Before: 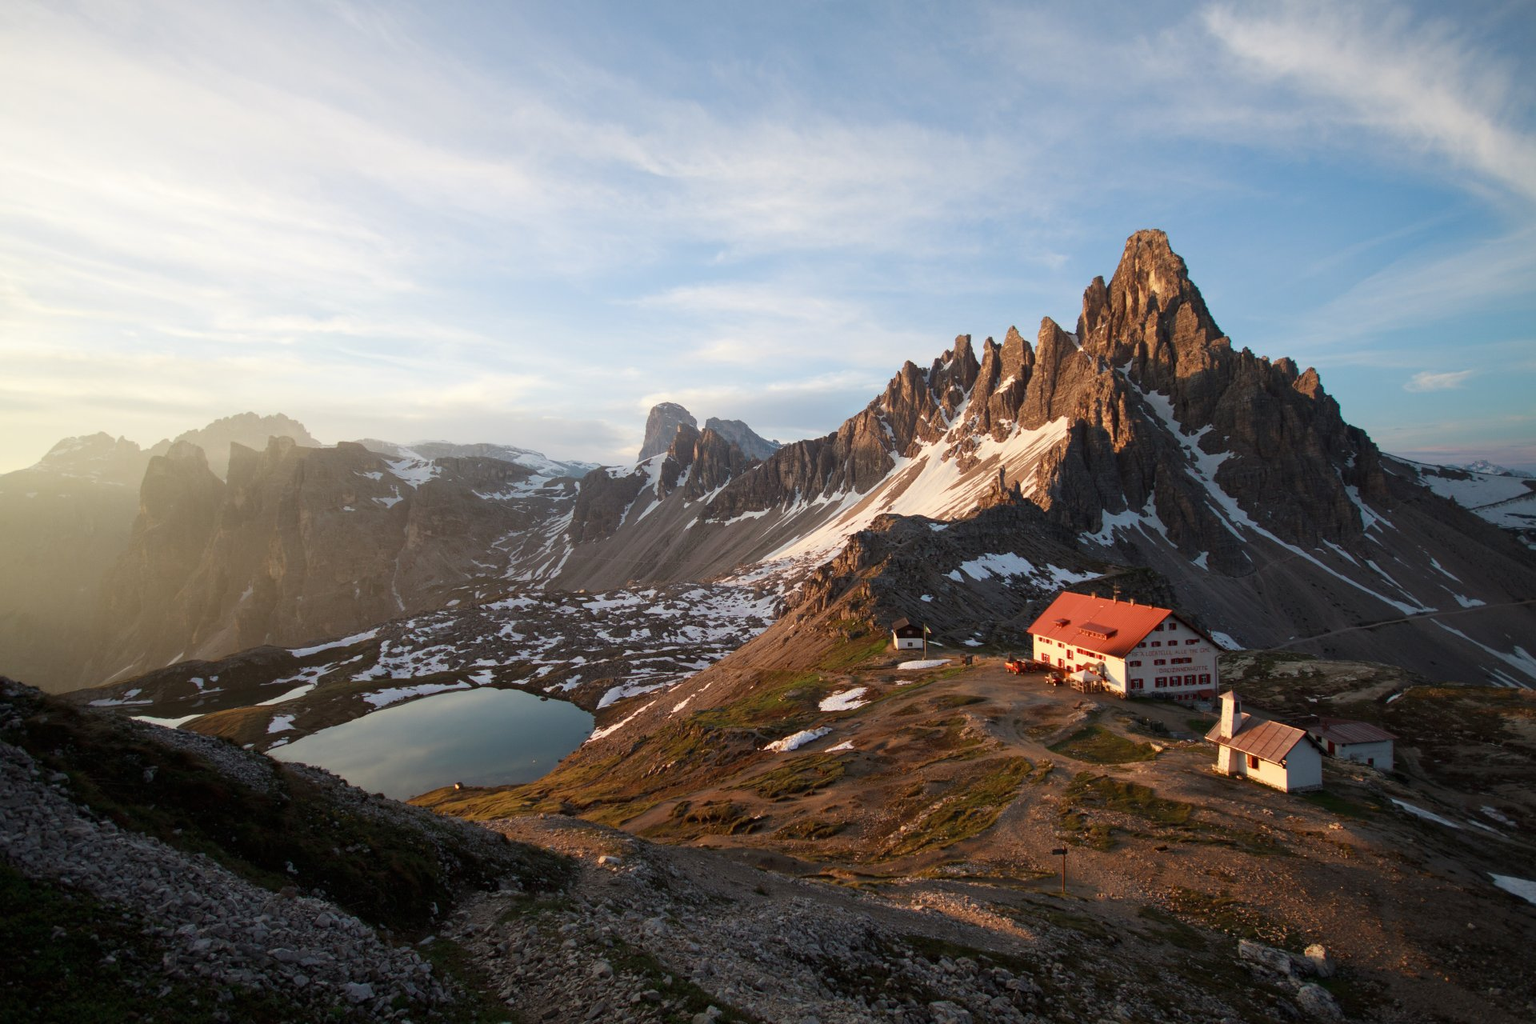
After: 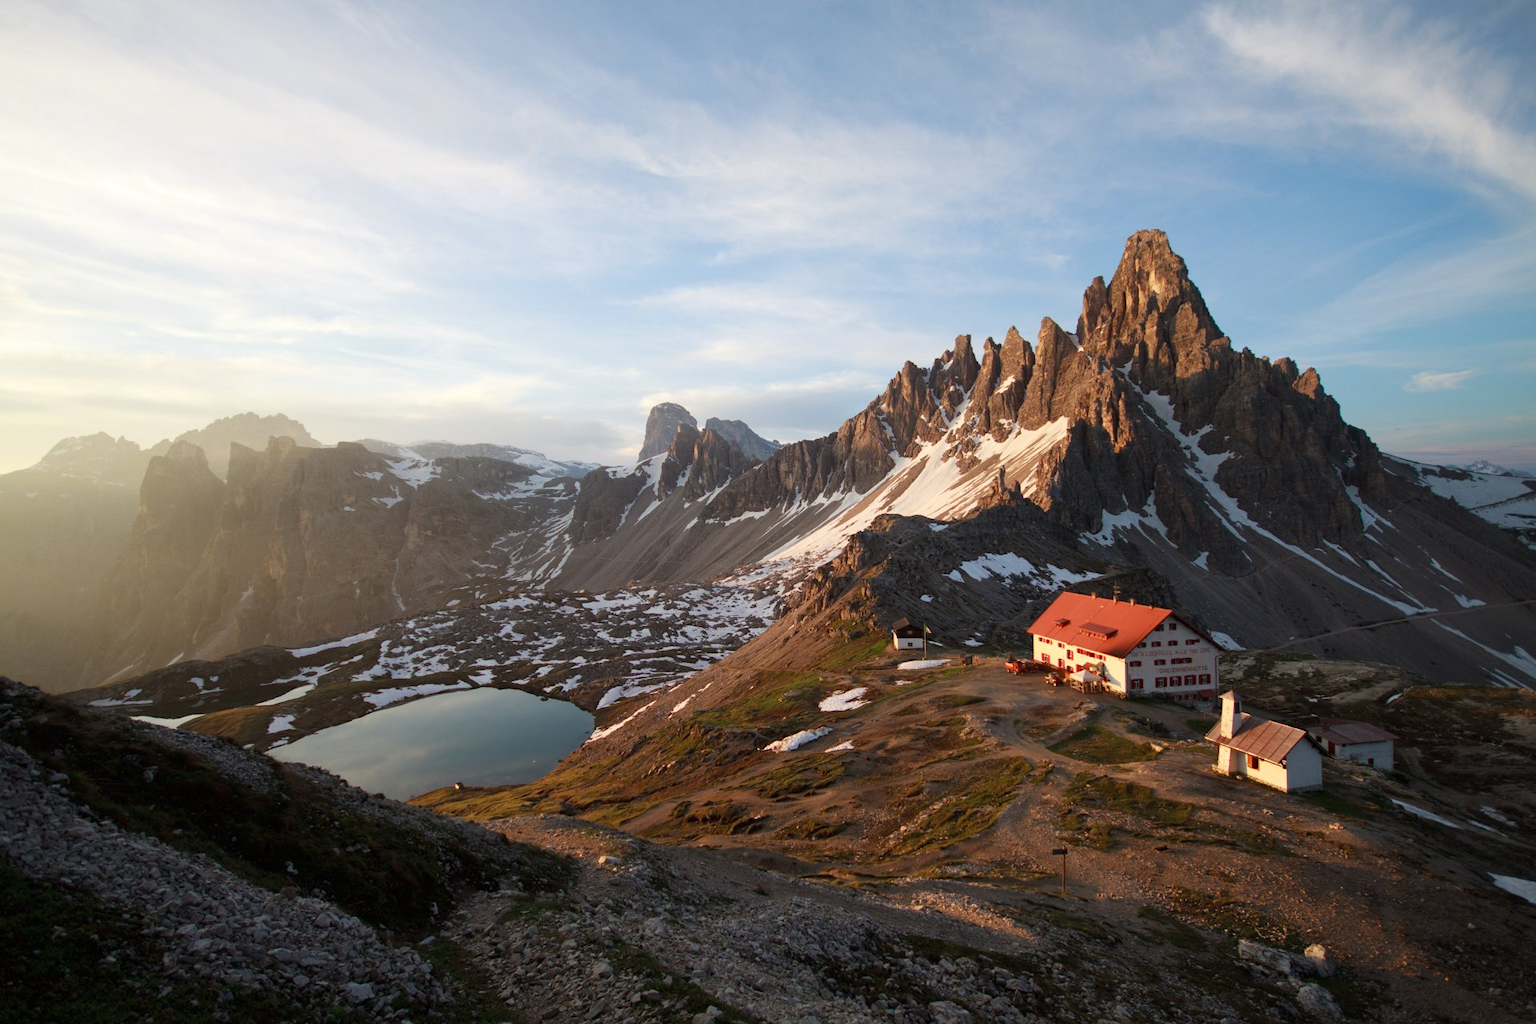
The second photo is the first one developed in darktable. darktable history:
levels: mode automatic, levels [0.116, 0.574, 1]
